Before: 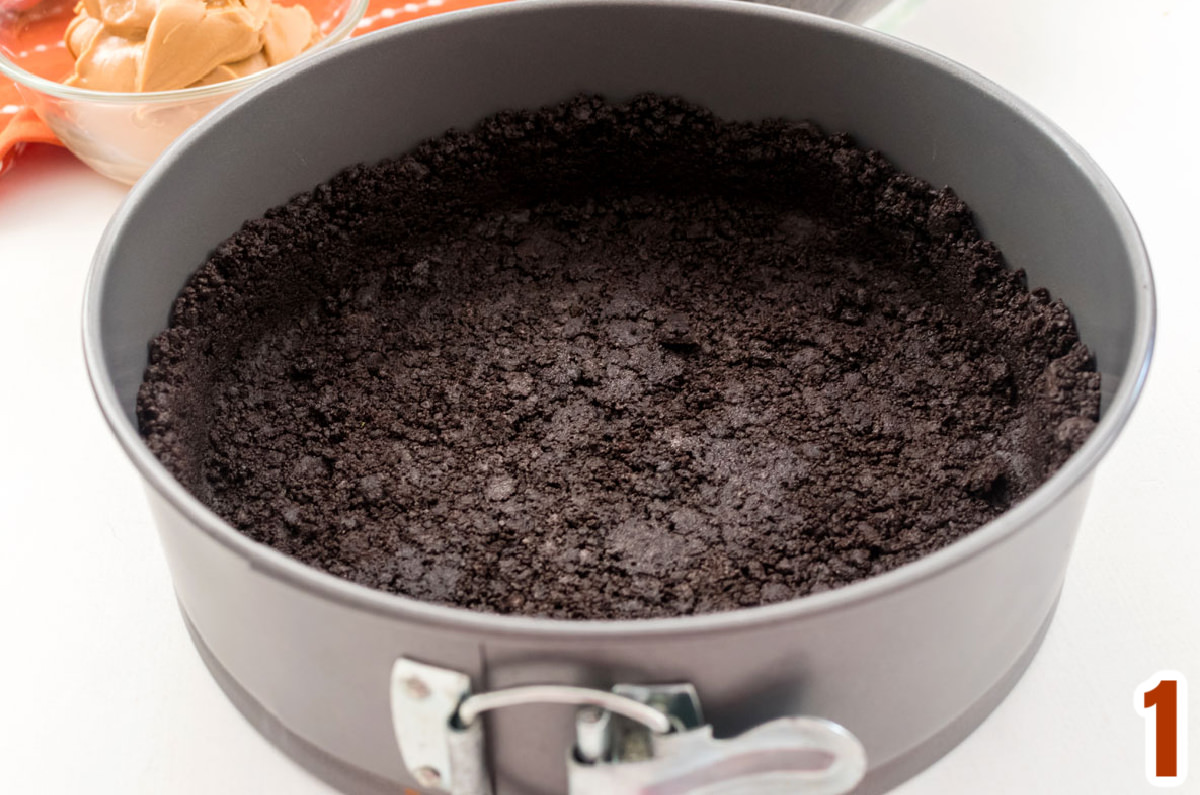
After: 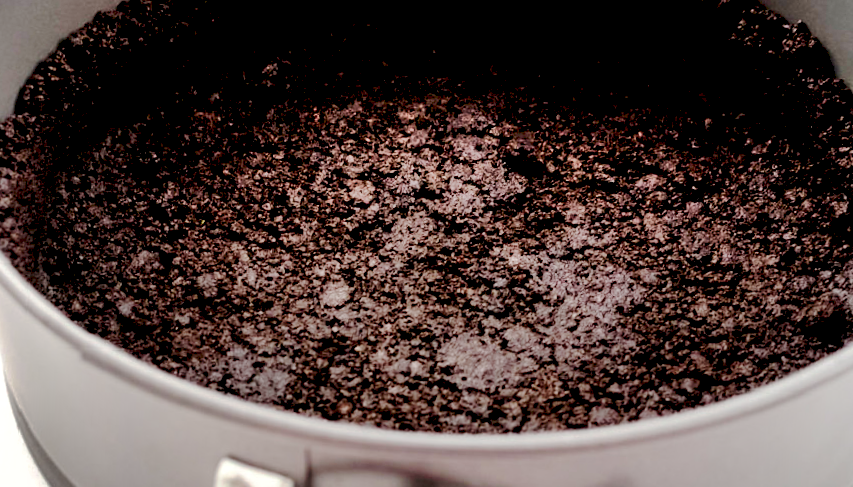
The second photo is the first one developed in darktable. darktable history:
tone curve: curves: ch0 [(0, 0) (0.003, 0.077) (0.011, 0.08) (0.025, 0.083) (0.044, 0.095) (0.069, 0.106) (0.1, 0.12) (0.136, 0.144) (0.177, 0.185) (0.224, 0.231) (0.277, 0.297) (0.335, 0.382) (0.399, 0.471) (0.468, 0.553) (0.543, 0.623) (0.623, 0.689) (0.709, 0.75) (0.801, 0.81) (0.898, 0.873) (1, 1)], preserve colors none
crop and rotate: angle -3.6°, left 9.891%, top 21.176%, right 12.337%, bottom 11.786%
exposure: black level correction 0.031, exposure 0.309 EV, compensate exposure bias true, compensate highlight preservation false
shadows and highlights: white point adjustment -3.71, highlights -63.4, soften with gaussian
